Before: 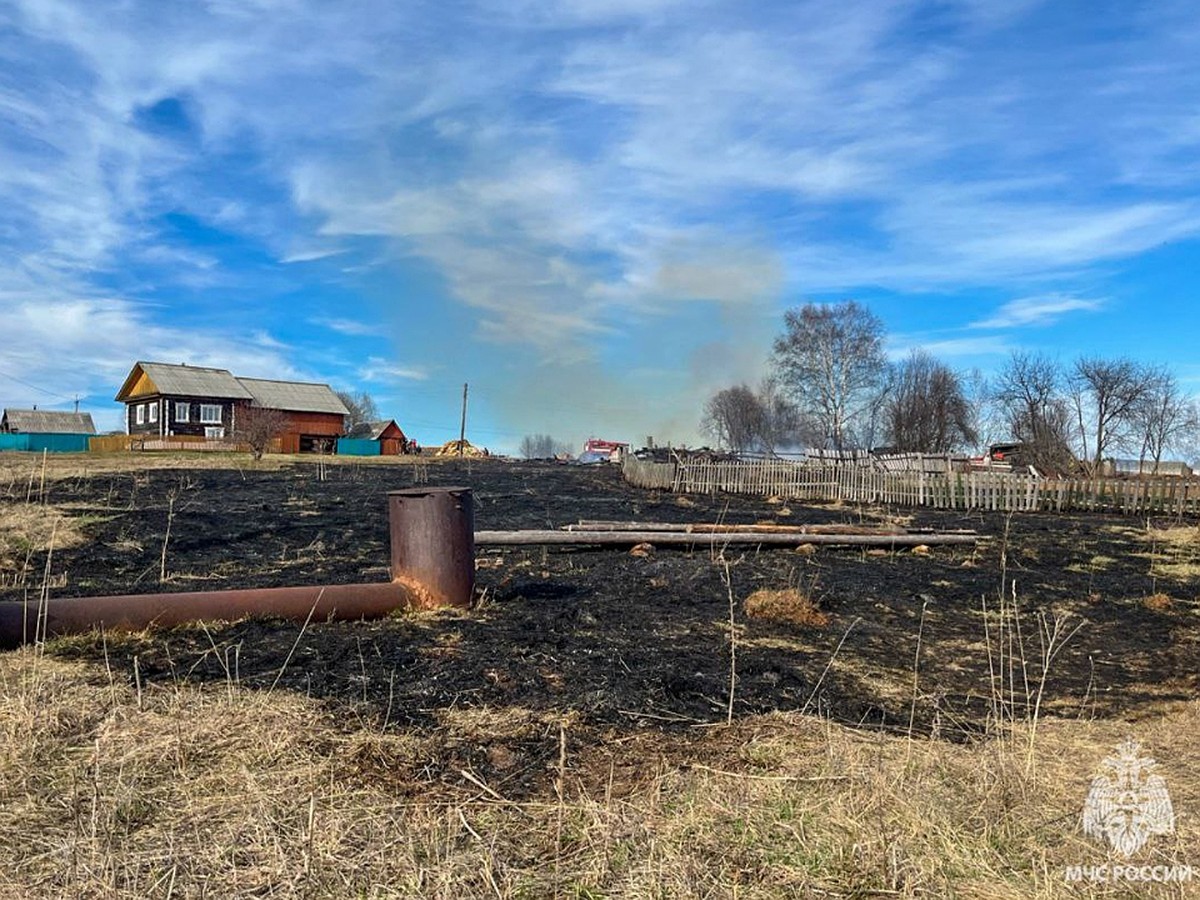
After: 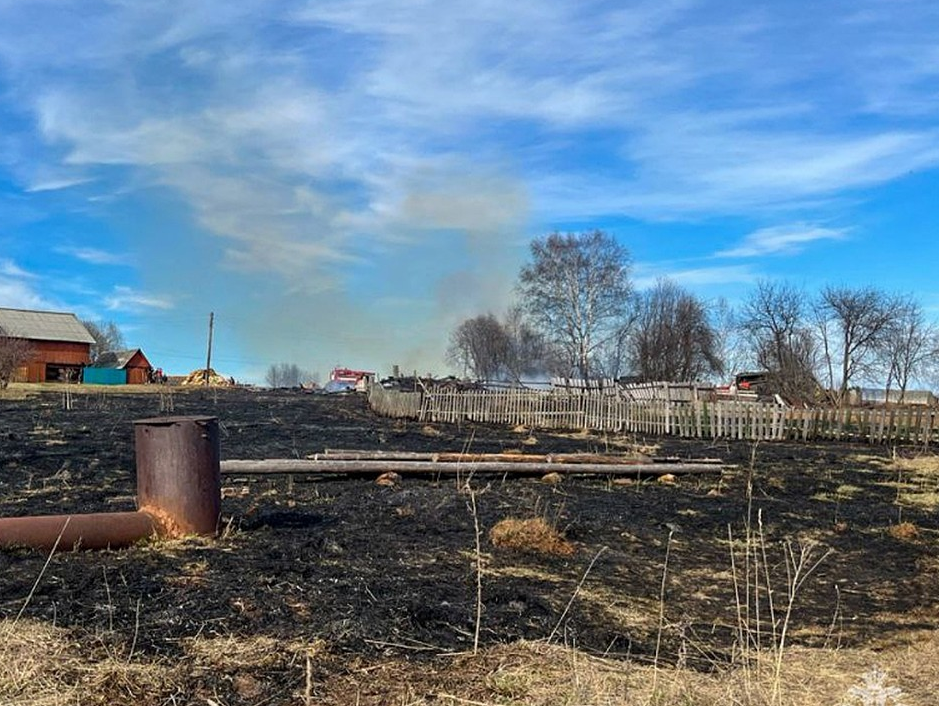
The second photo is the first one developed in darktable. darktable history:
crop and rotate: left 21.195%, top 7.944%, right 0.477%, bottom 13.565%
